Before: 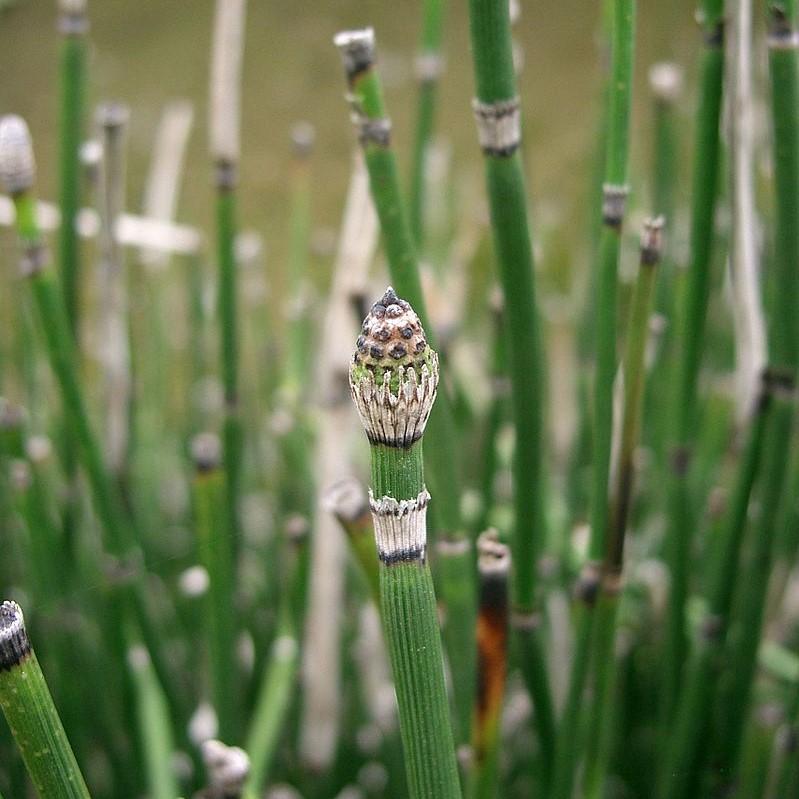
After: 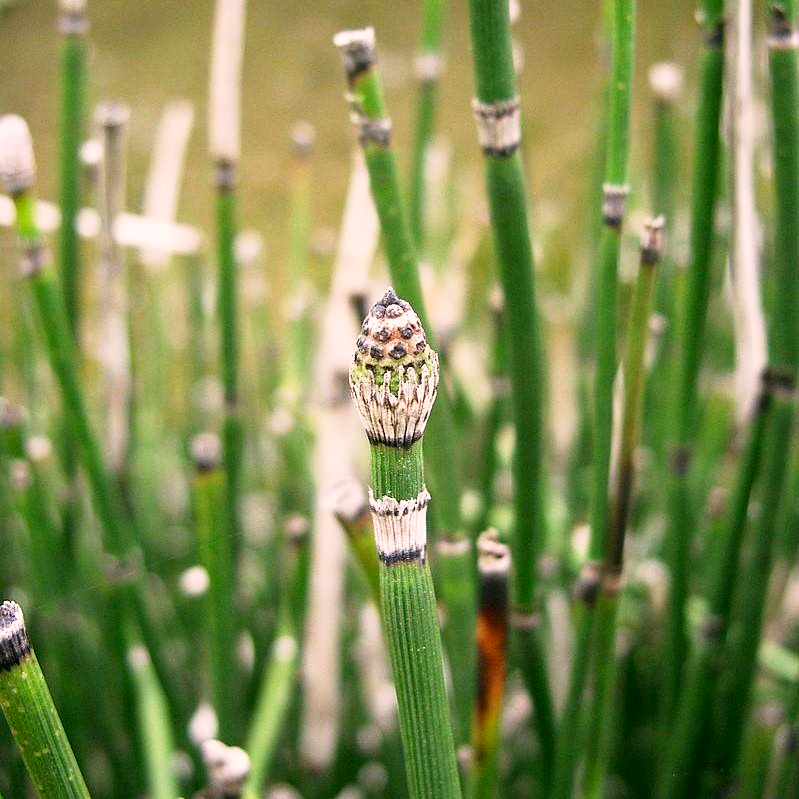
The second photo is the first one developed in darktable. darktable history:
base curve: curves: ch0 [(0, 0) (0.005, 0.002) (0.193, 0.295) (0.399, 0.664) (0.75, 0.928) (1, 1)], preserve colors none
color correction: highlights a* 6.81, highlights b* 4.26
